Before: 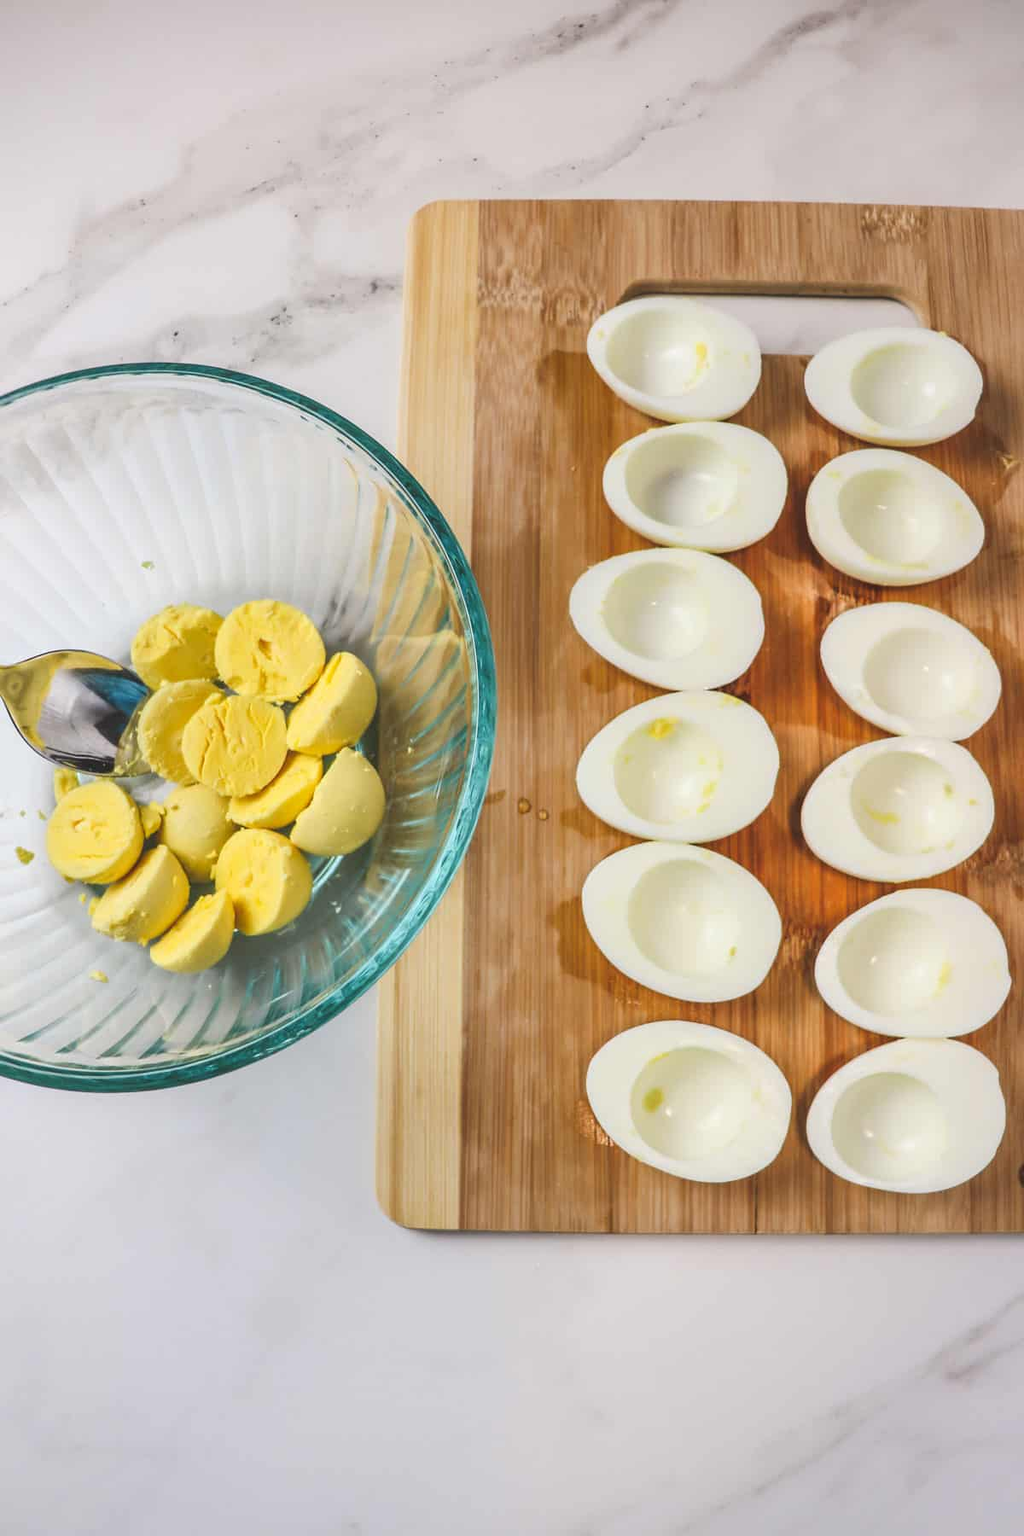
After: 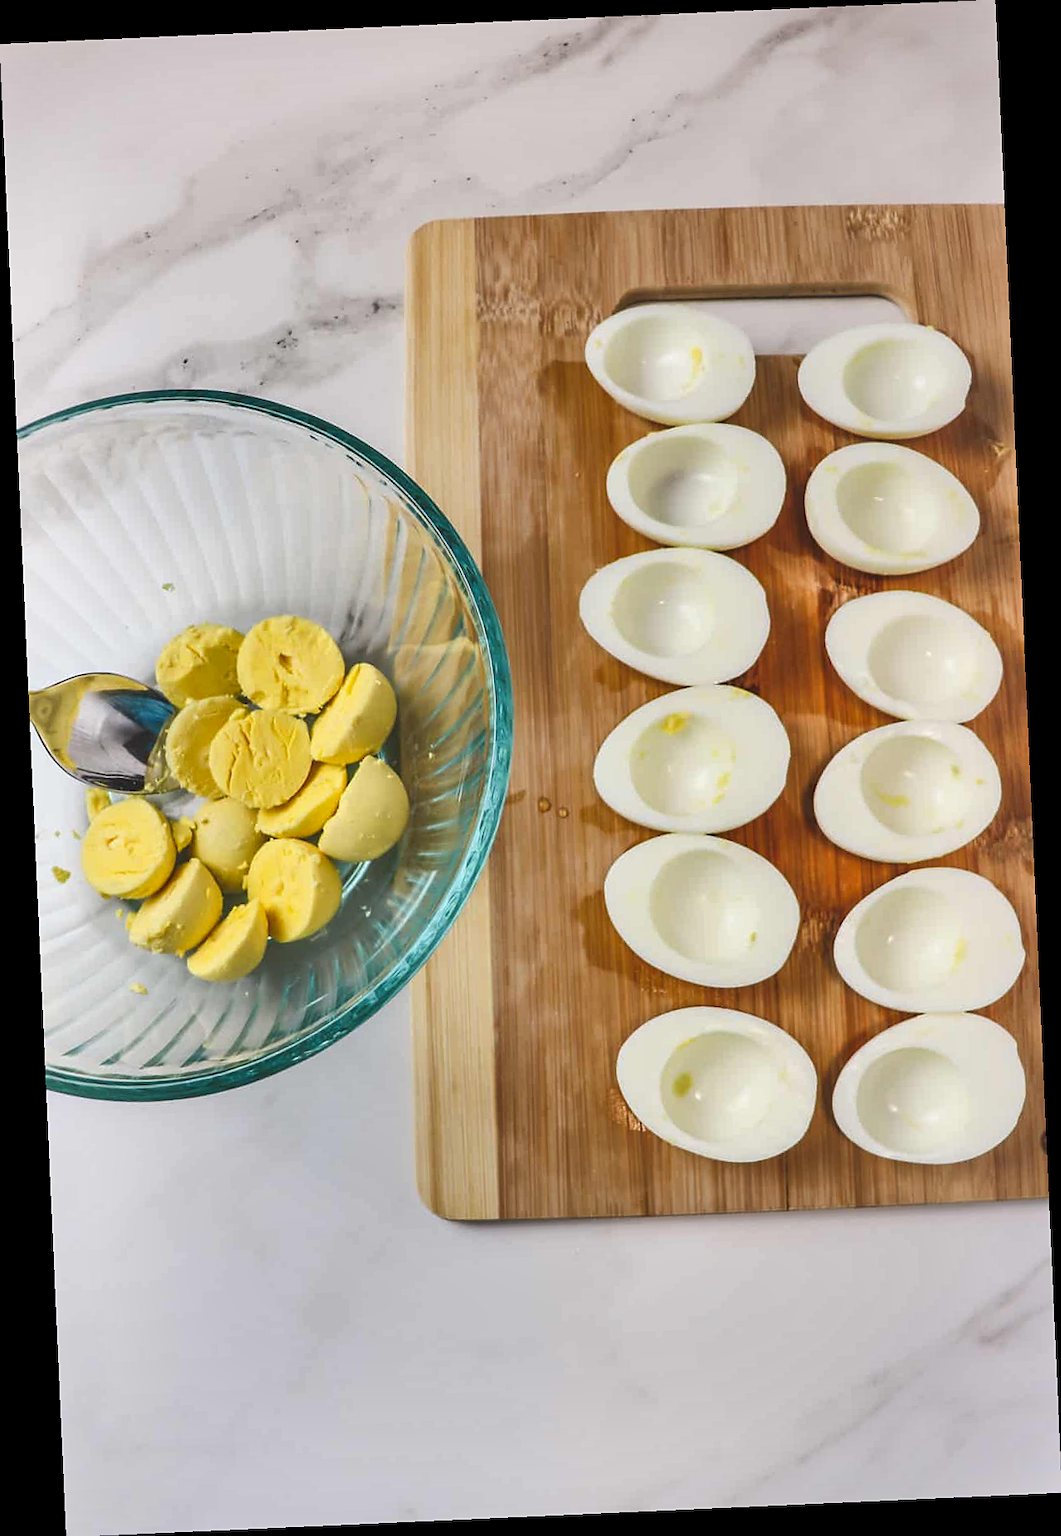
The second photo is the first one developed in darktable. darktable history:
shadows and highlights: highlights color adjustment 0%, low approximation 0.01, soften with gaussian
sharpen: radius 1.458, amount 0.398, threshold 1.271
rotate and perspective: rotation -2.56°, automatic cropping off
